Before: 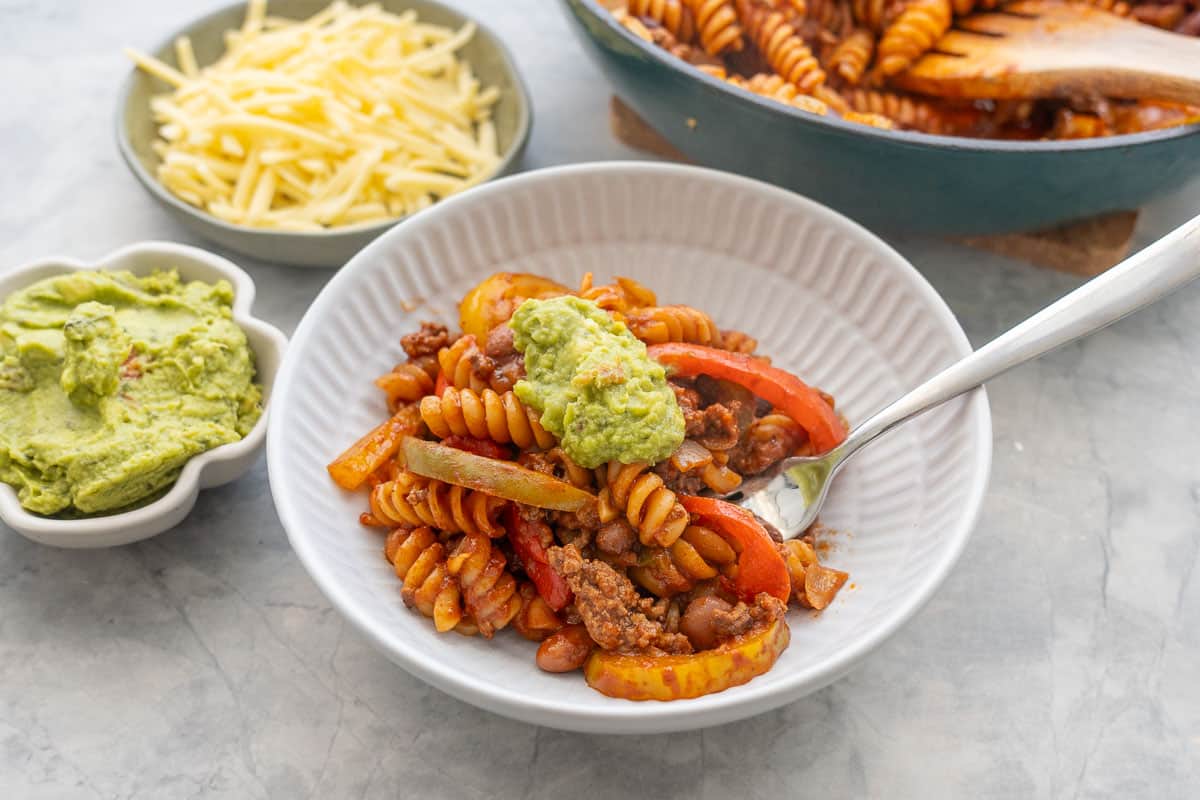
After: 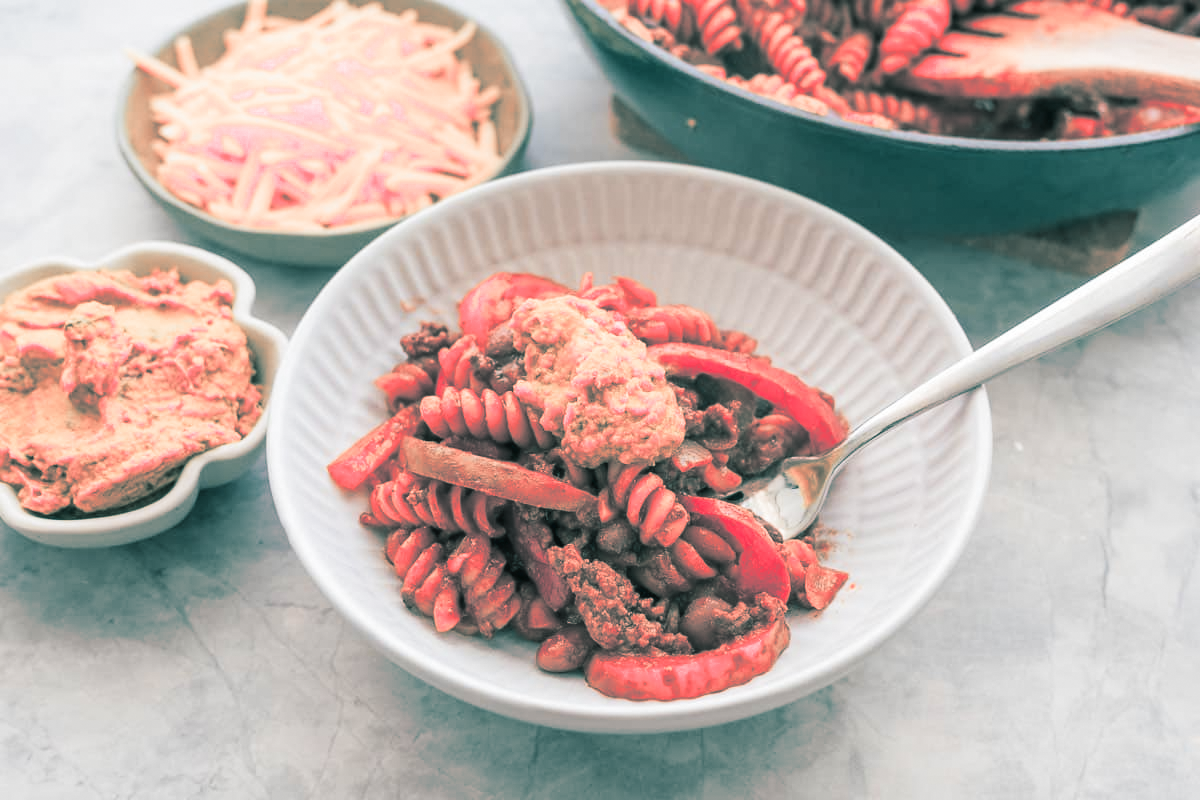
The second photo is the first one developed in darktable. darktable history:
split-toning: shadows › hue 183.6°, shadows › saturation 0.52, highlights › hue 0°, highlights › saturation 0
tone curve: curves: ch0 [(0.016, 0.023) (0.248, 0.252) (0.732, 0.797) (1, 1)], color space Lab, linked channels, preserve colors none
grain: coarseness 0.81 ISO, strength 1.34%, mid-tones bias 0%
contrast brightness saturation: saturation -0.17
color zones: curves: ch2 [(0, 0.488) (0.143, 0.417) (0.286, 0.212) (0.429, 0.179) (0.571, 0.154) (0.714, 0.415) (0.857, 0.495) (1, 0.488)]
